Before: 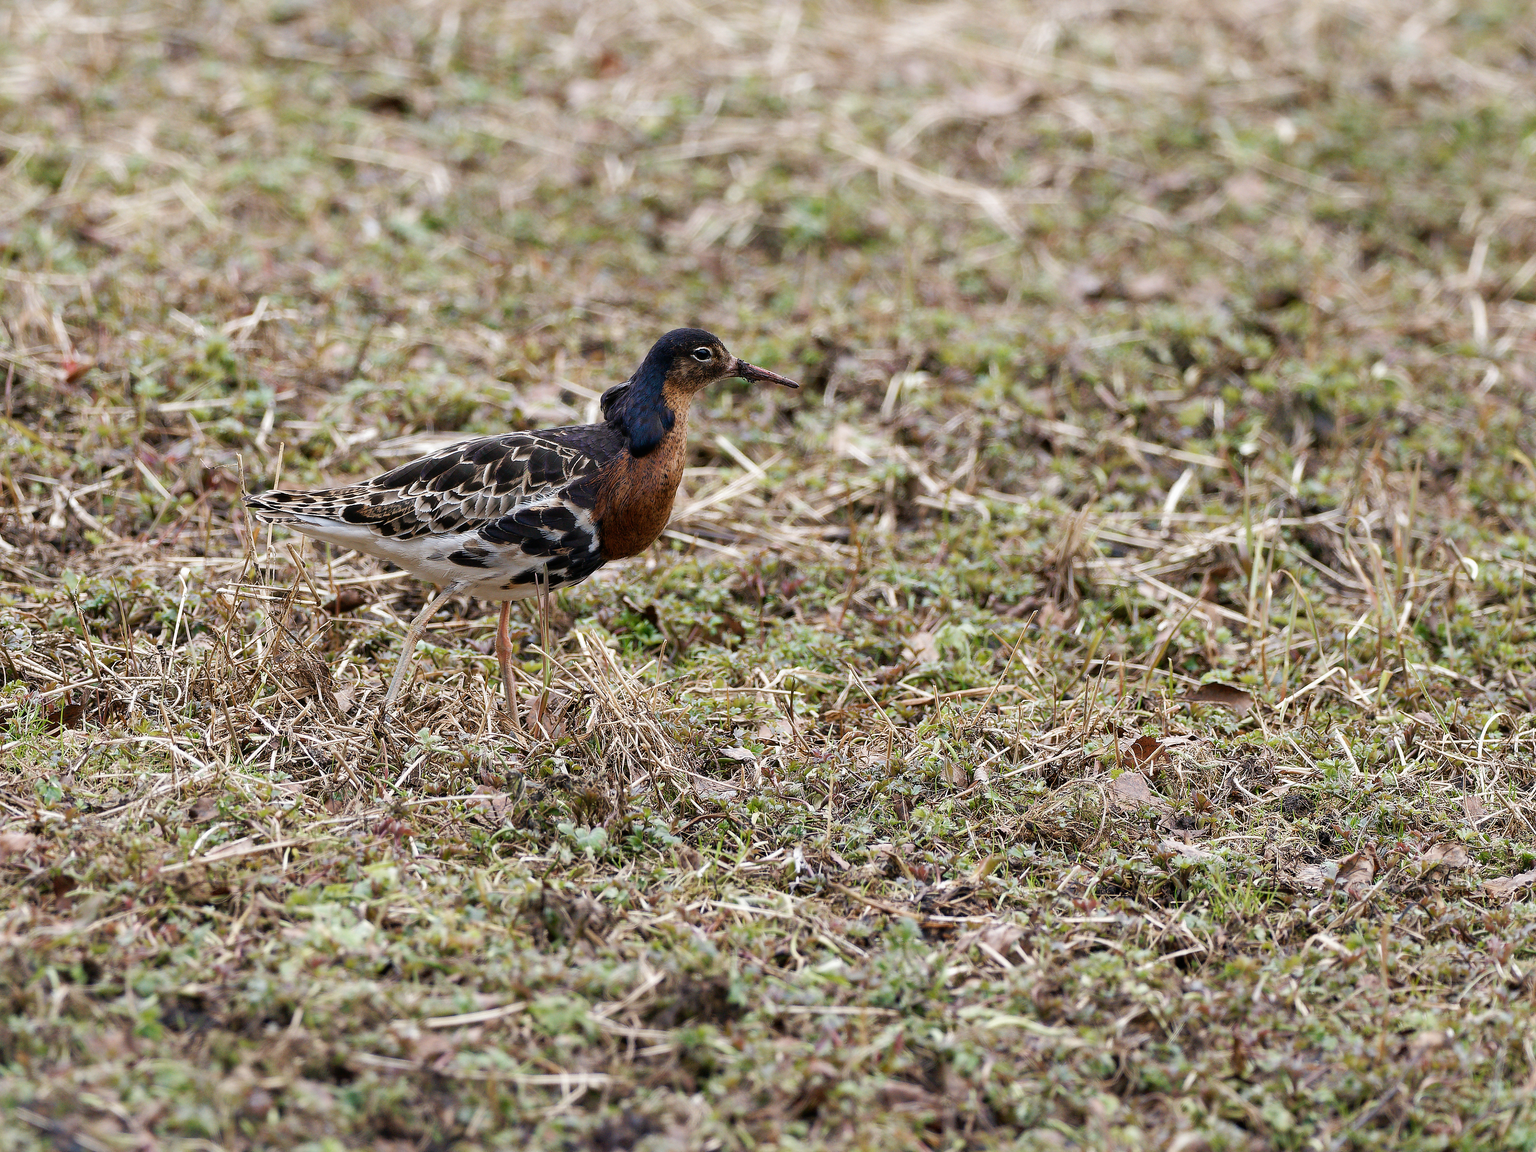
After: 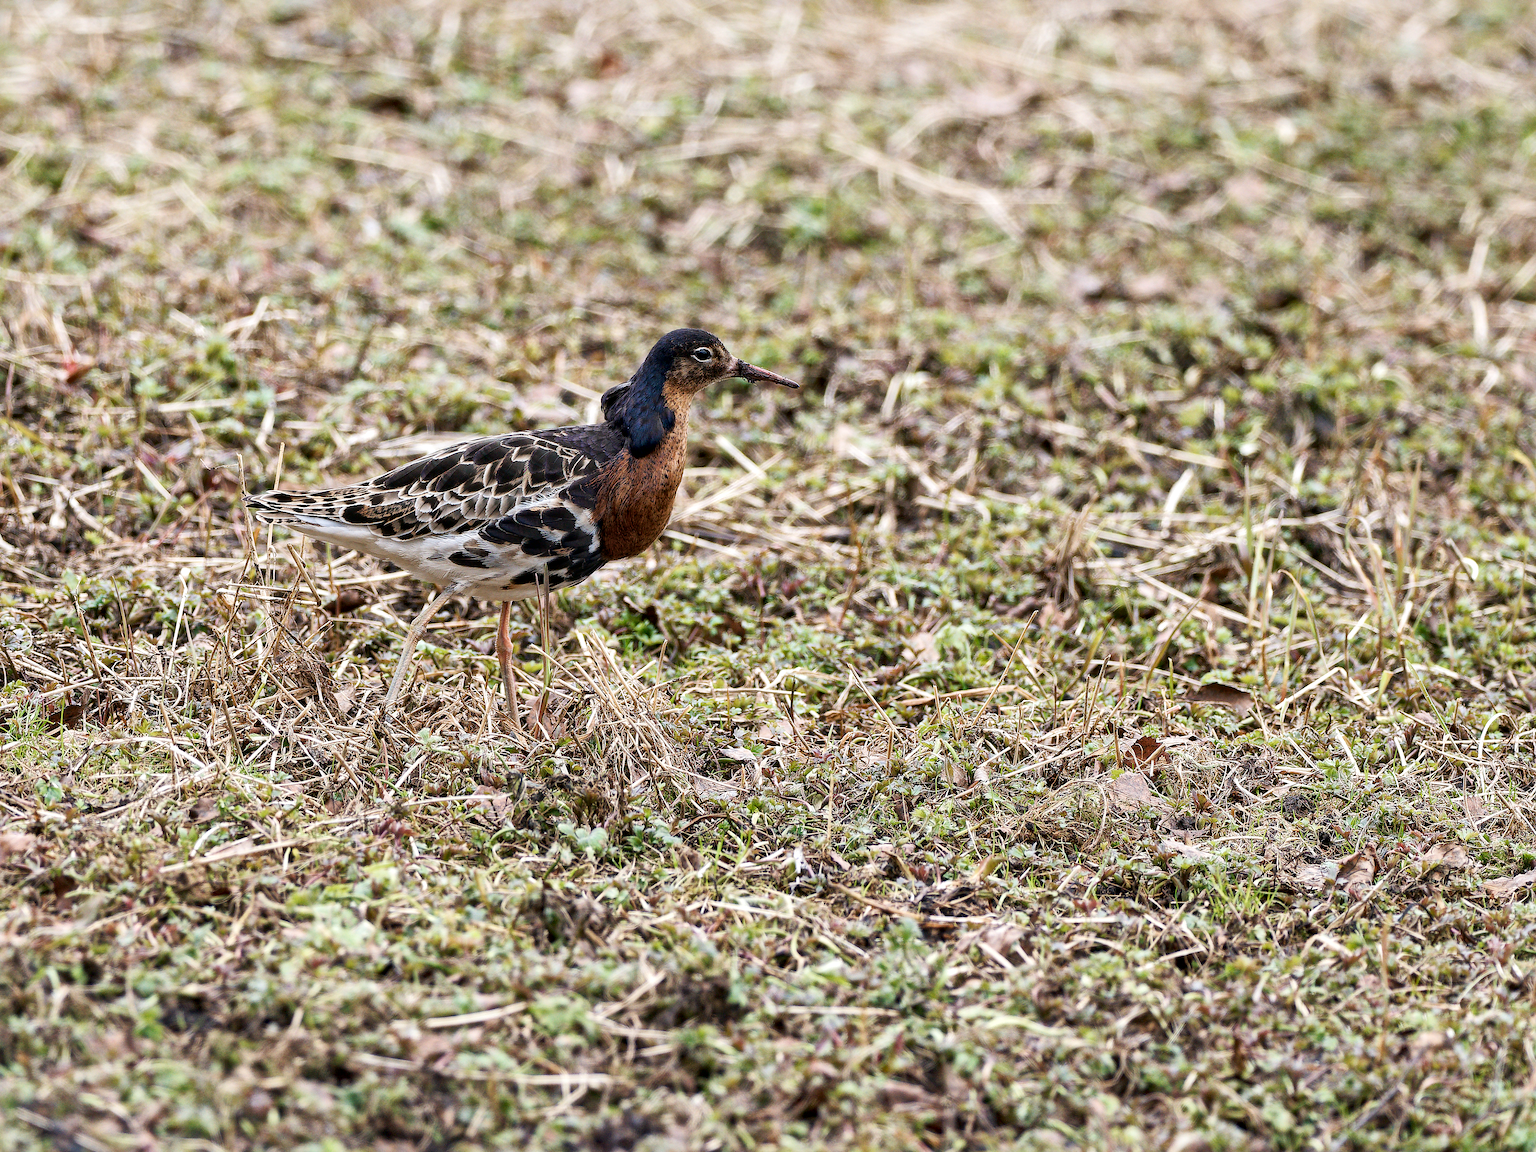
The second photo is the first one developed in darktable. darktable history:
local contrast: mode bilateral grid, contrast 19, coarseness 21, detail 150%, midtone range 0.2
tone curve: curves: ch0 [(0.016, 0.023) (0.248, 0.252) (0.732, 0.797) (1, 1)], color space Lab, linked channels, preserve colors none
